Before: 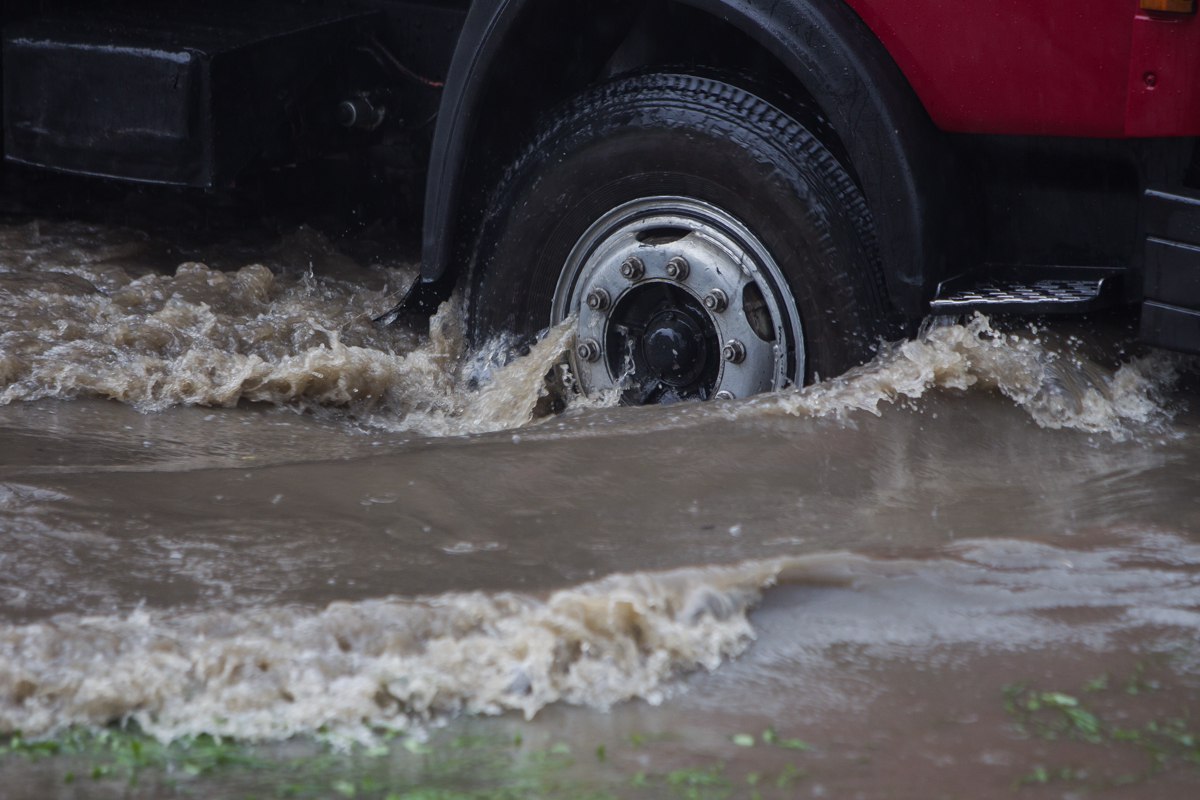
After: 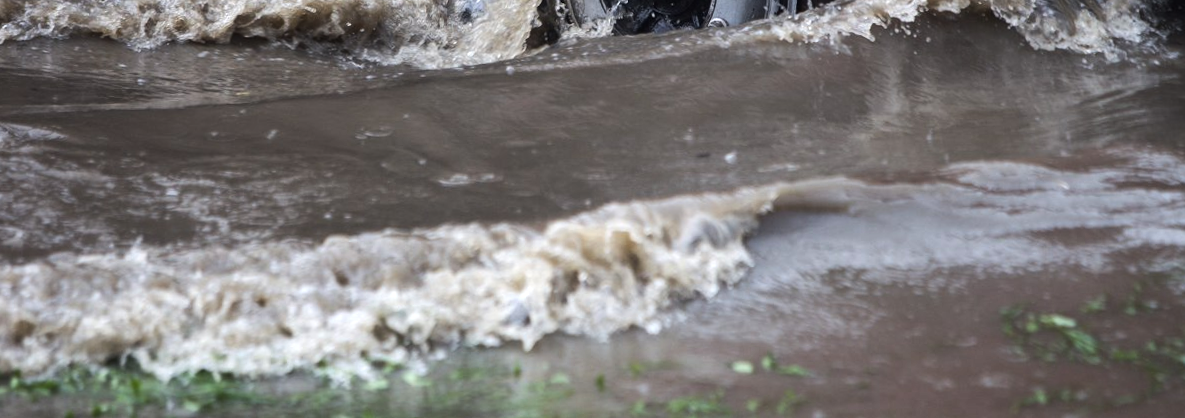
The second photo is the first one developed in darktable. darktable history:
tone equalizer: -8 EV -0.75 EV, -7 EV -0.7 EV, -6 EV -0.6 EV, -5 EV -0.4 EV, -3 EV 0.4 EV, -2 EV 0.6 EV, -1 EV 0.7 EV, +0 EV 0.75 EV, edges refinement/feathering 500, mask exposure compensation -1.57 EV, preserve details no
crop and rotate: top 46.237%
rotate and perspective: rotation -1°, crop left 0.011, crop right 0.989, crop top 0.025, crop bottom 0.975
